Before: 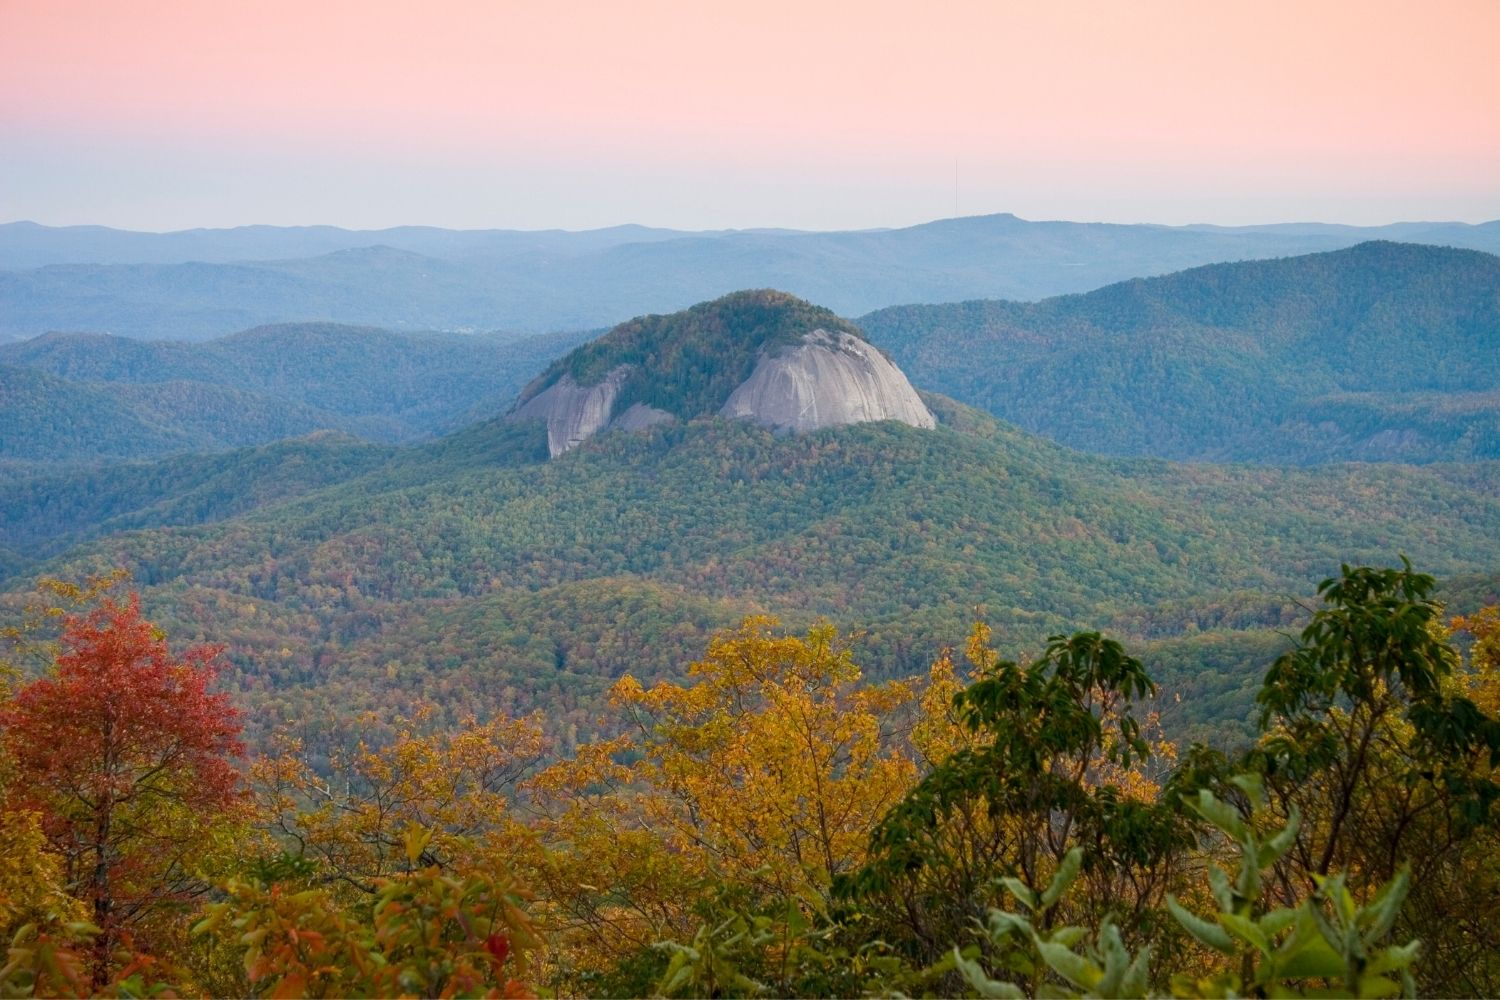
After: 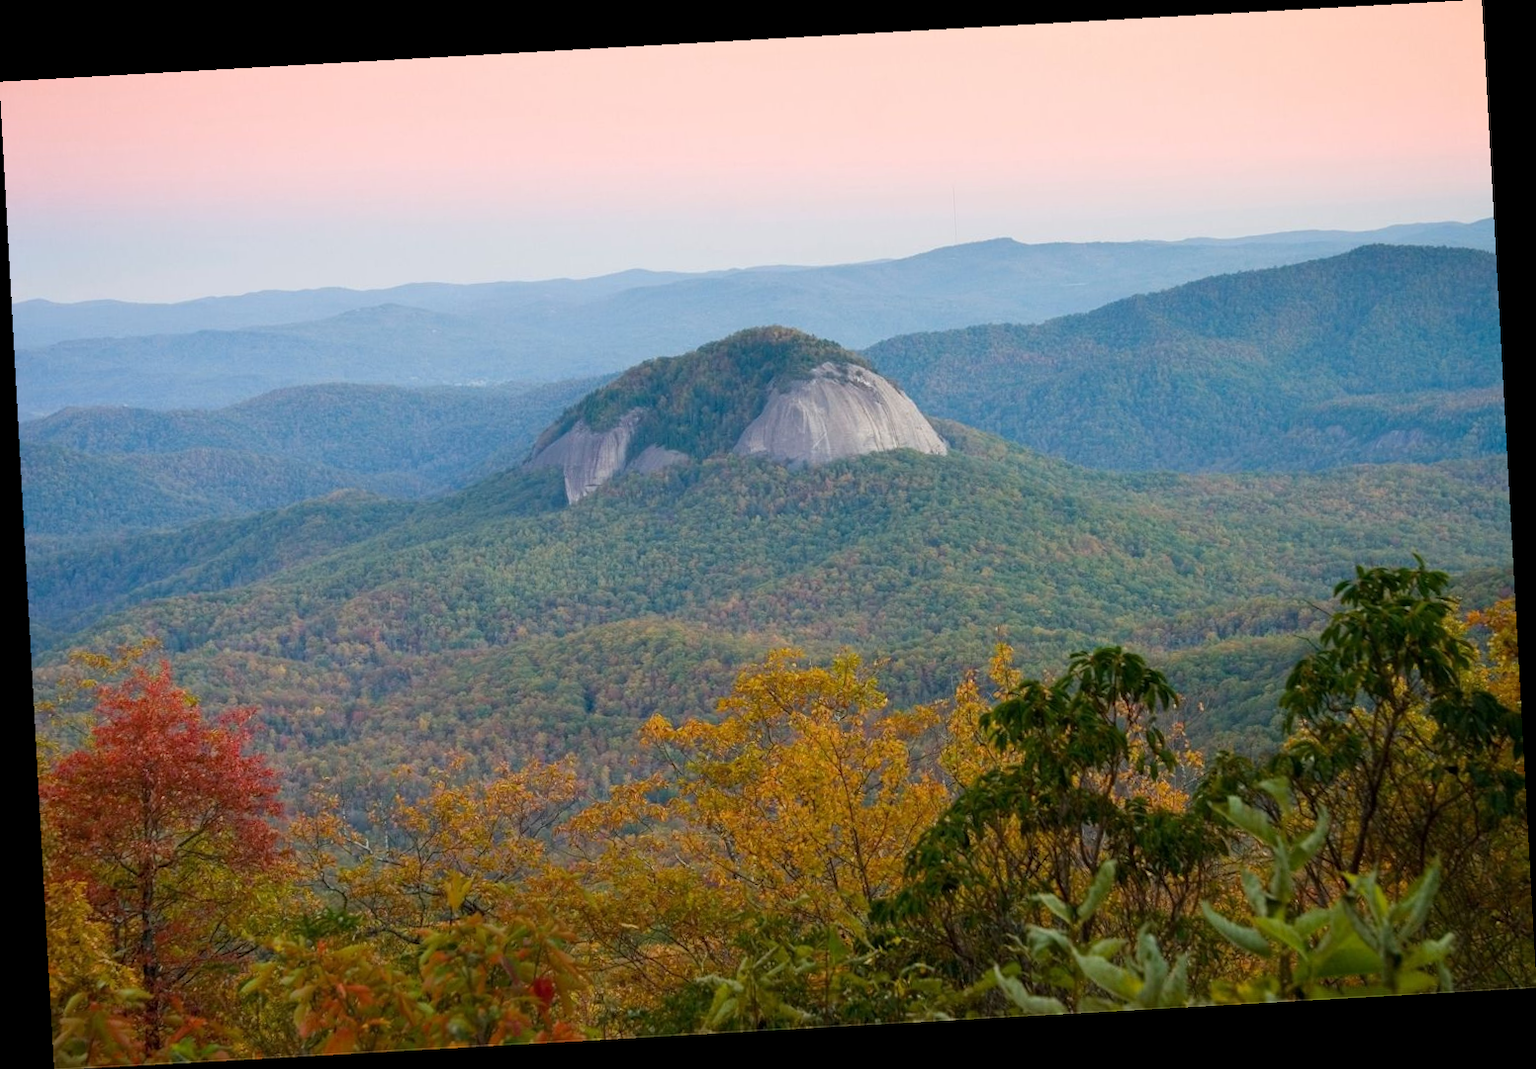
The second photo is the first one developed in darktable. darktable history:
rotate and perspective: rotation -3.18°, automatic cropping off
tone equalizer: on, module defaults
